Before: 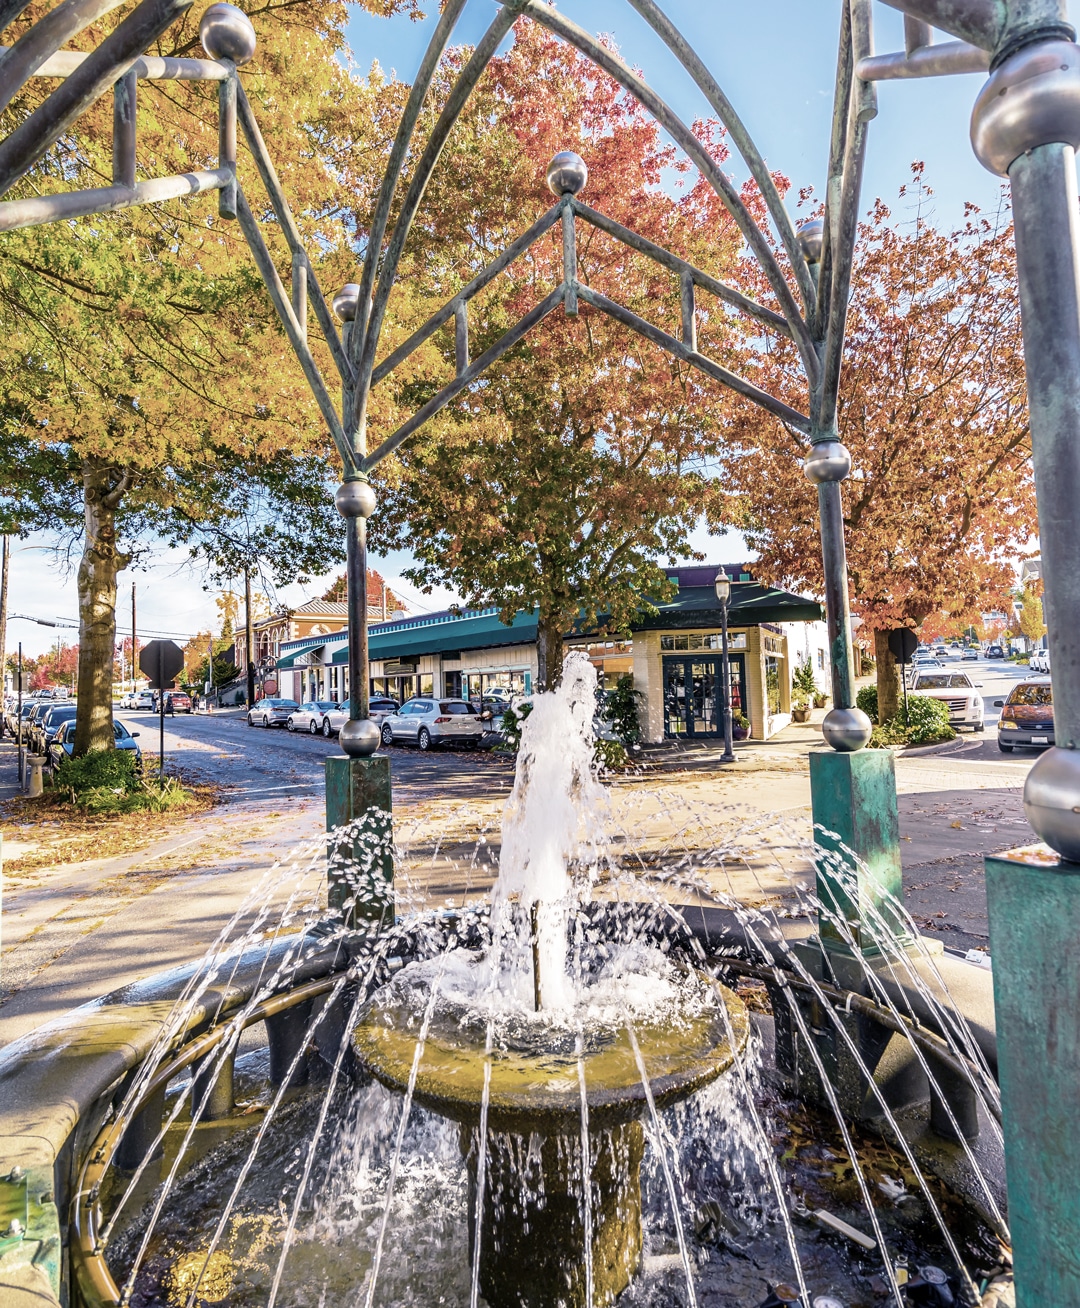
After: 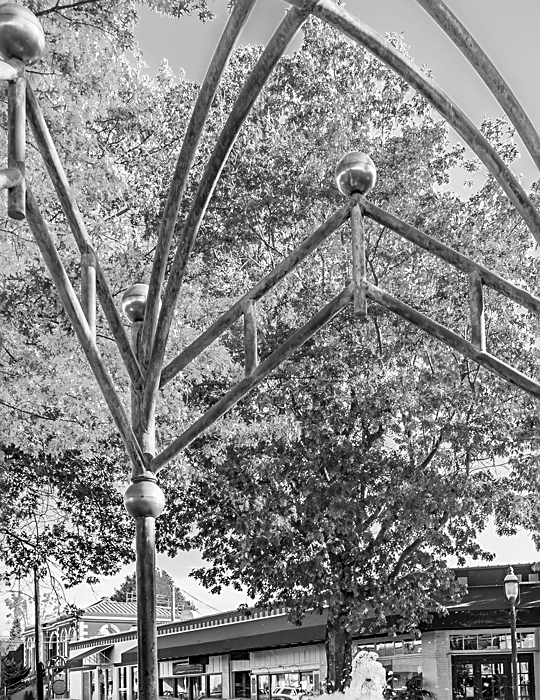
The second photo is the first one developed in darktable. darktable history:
monochrome: a 32, b 64, size 2.3
crop: left 19.556%, right 30.401%, bottom 46.458%
sharpen: on, module defaults
